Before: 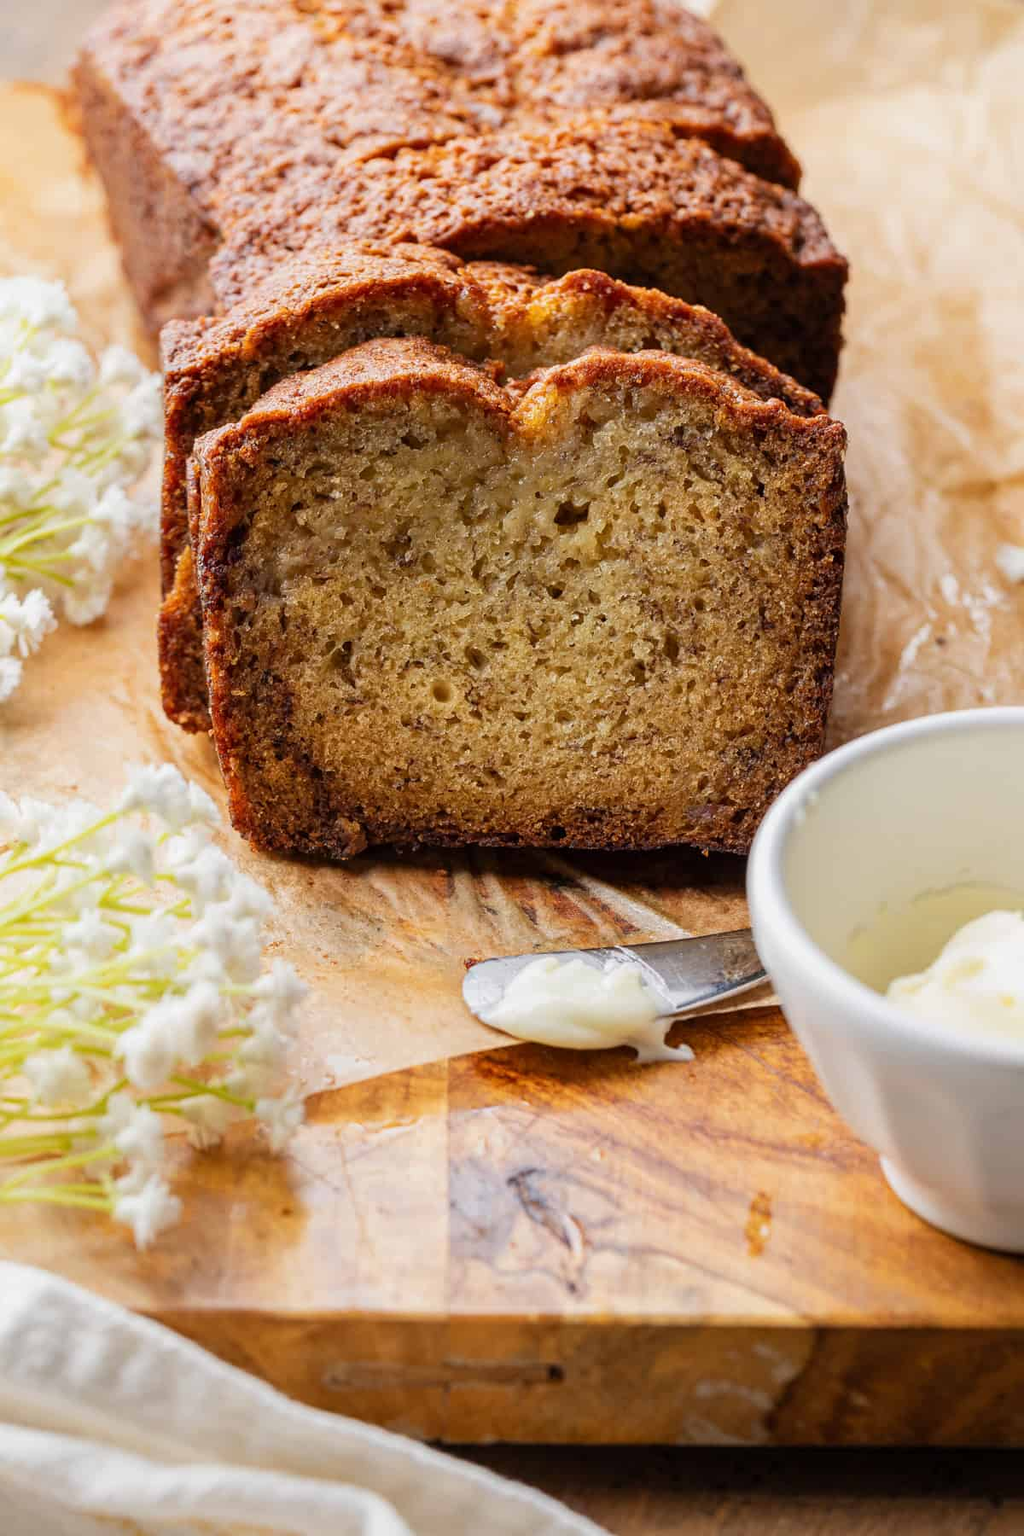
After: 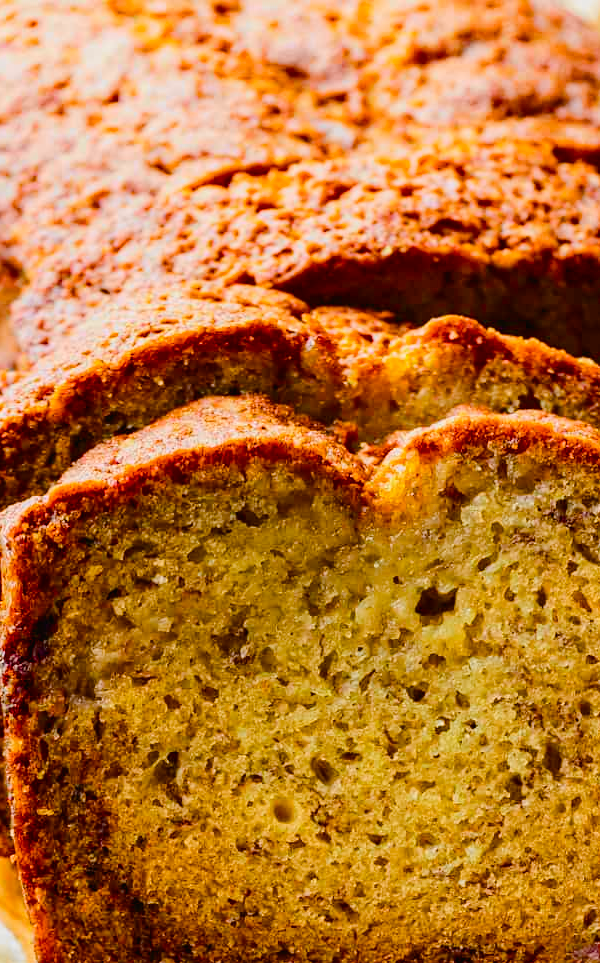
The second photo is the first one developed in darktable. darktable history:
crop: left 19.556%, right 30.401%, bottom 46.458%
color balance rgb: perceptual saturation grading › global saturation 35%, perceptual saturation grading › highlights -30%, perceptual saturation grading › shadows 35%, perceptual brilliance grading › global brilliance 3%, perceptual brilliance grading › highlights -3%, perceptual brilliance grading › shadows 3%
tone curve: curves: ch0 [(0, 0.01) (0.097, 0.07) (0.204, 0.173) (0.447, 0.517) (0.539, 0.624) (0.733, 0.791) (0.879, 0.898) (1, 0.98)]; ch1 [(0, 0) (0.393, 0.415) (0.447, 0.448) (0.485, 0.494) (0.523, 0.509) (0.545, 0.544) (0.574, 0.578) (0.648, 0.674) (1, 1)]; ch2 [(0, 0) (0.369, 0.388) (0.449, 0.431) (0.499, 0.5) (0.521, 0.517) (0.53, 0.54) (0.564, 0.569) (0.674, 0.735) (1, 1)], color space Lab, independent channels, preserve colors none
